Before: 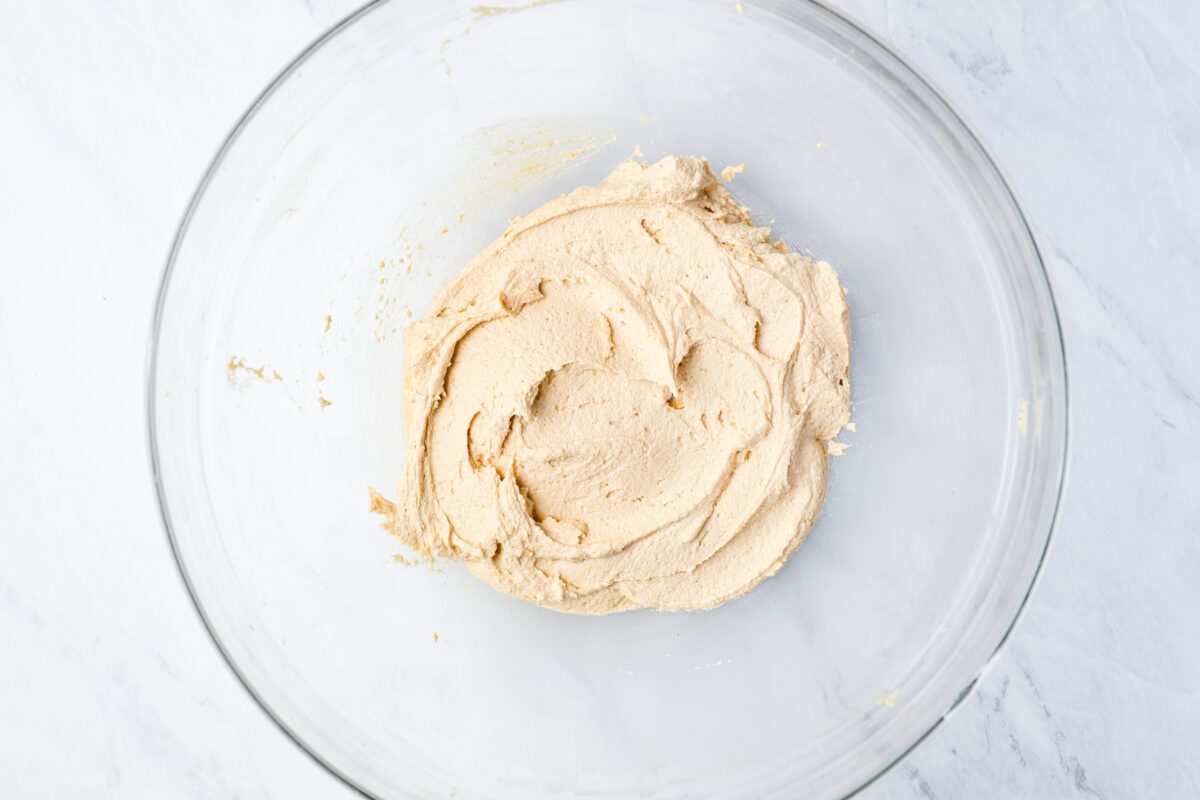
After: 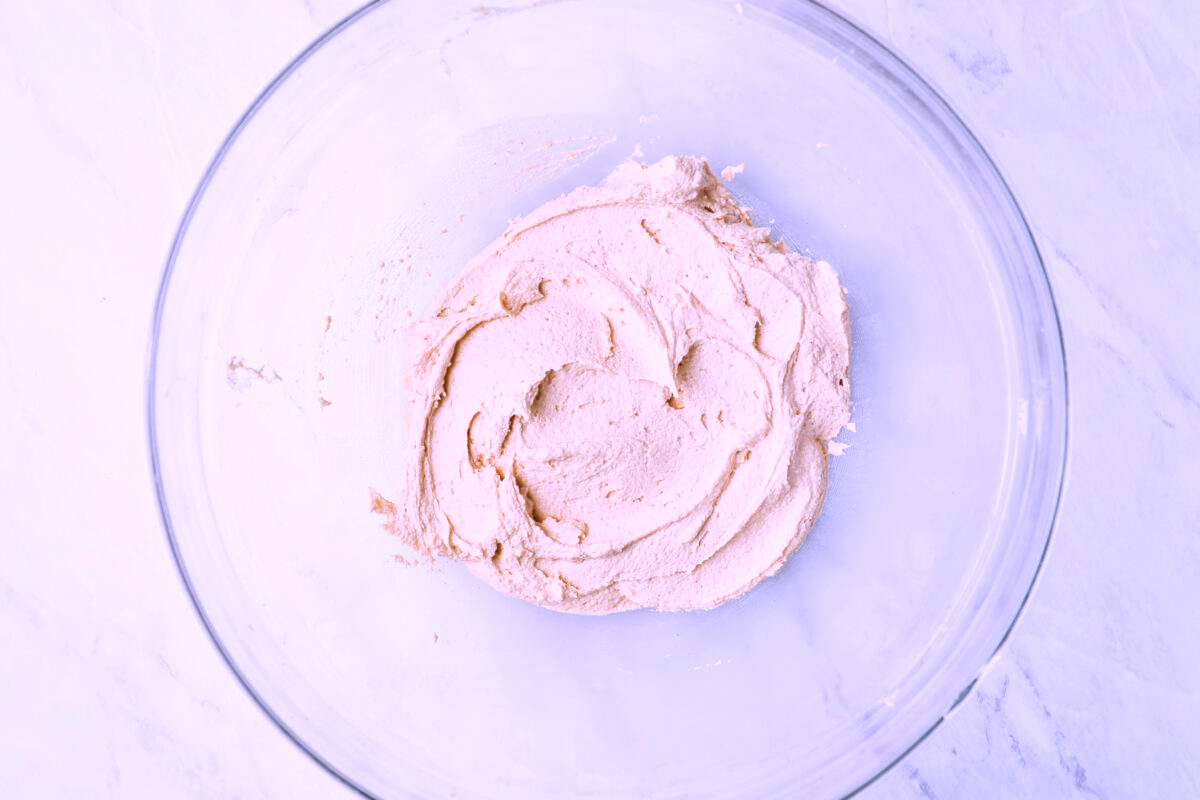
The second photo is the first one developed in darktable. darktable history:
color correction: highlights a* 15.03, highlights b* -25.07
local contrast: mode bilateral grid, contrast 20, coarseness 50, detail 120%, midtone range 0.2
white balance: red 0.984, blue 1.059
